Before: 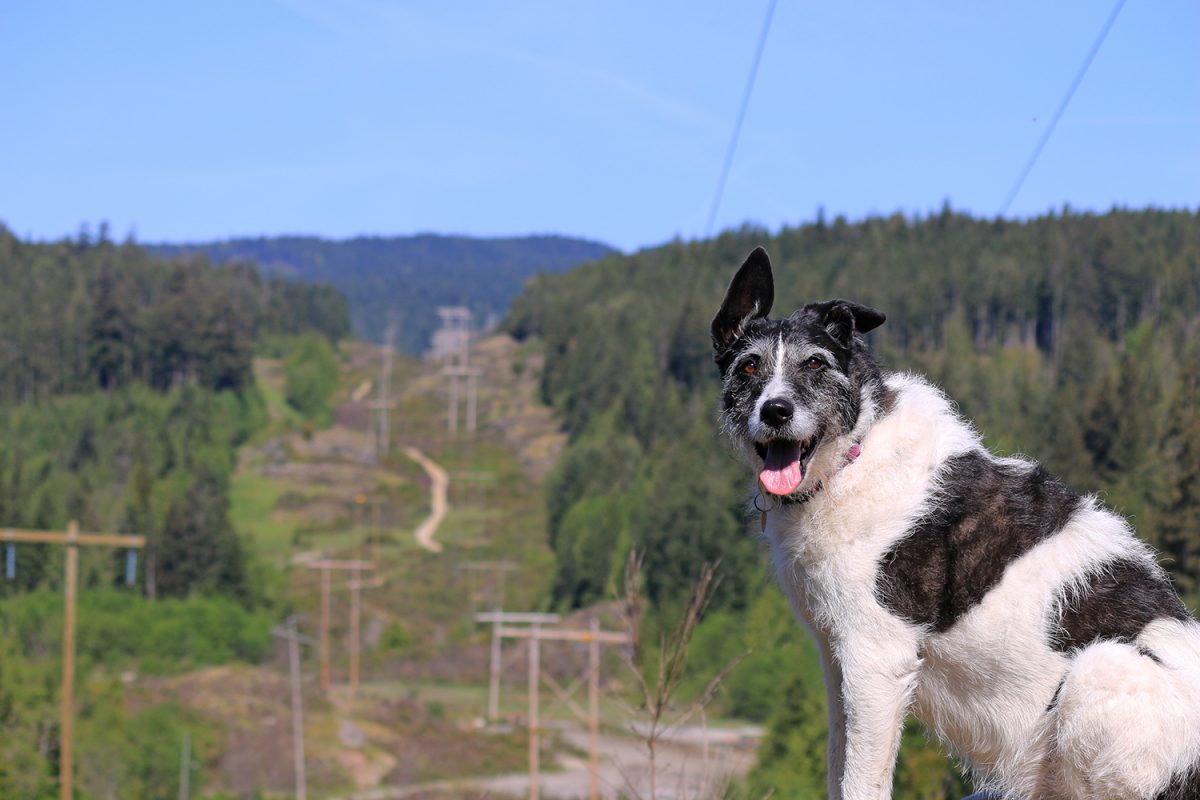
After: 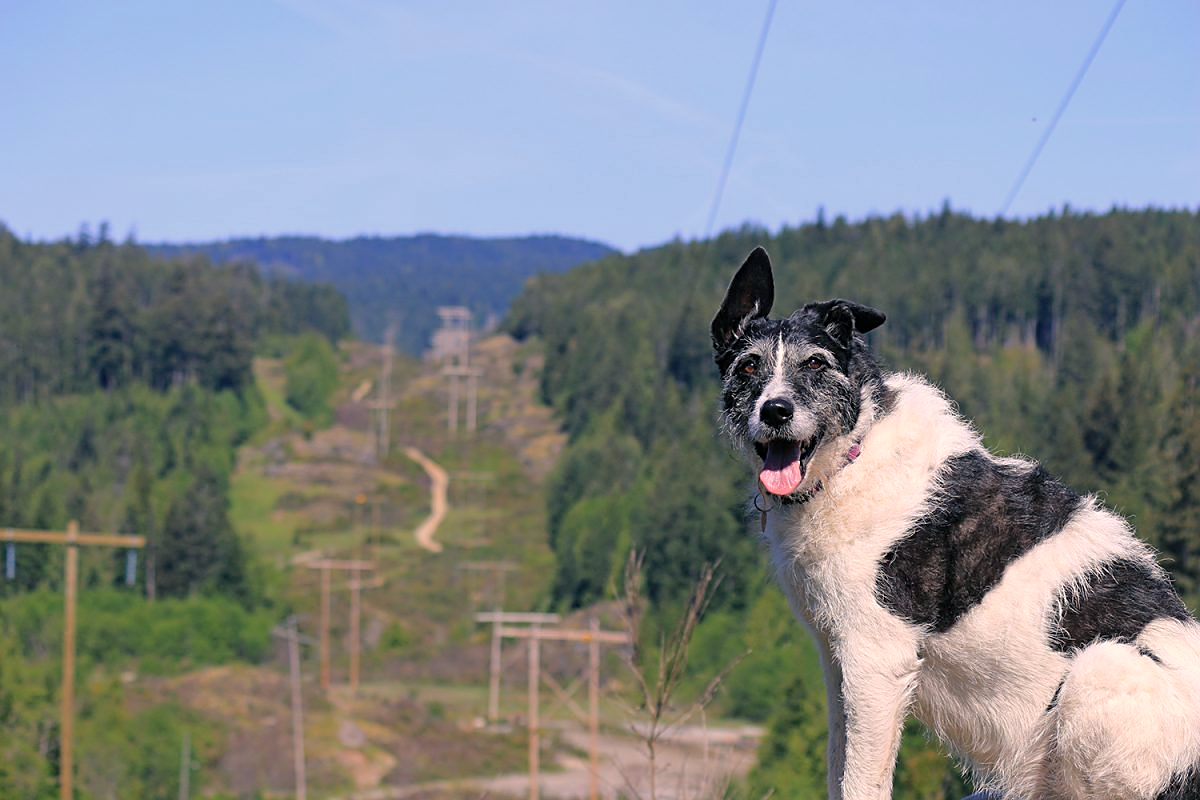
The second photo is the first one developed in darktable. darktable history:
color balance rgb: shadows lift › chroma 5.41%, shadows lift › hue 240°, highlights gain › chroma 3.74%, highlights gain › hue 60°, saturation formula JzAzBz (2021)
sharpen: on, module defaults
white balance: emerald 1
